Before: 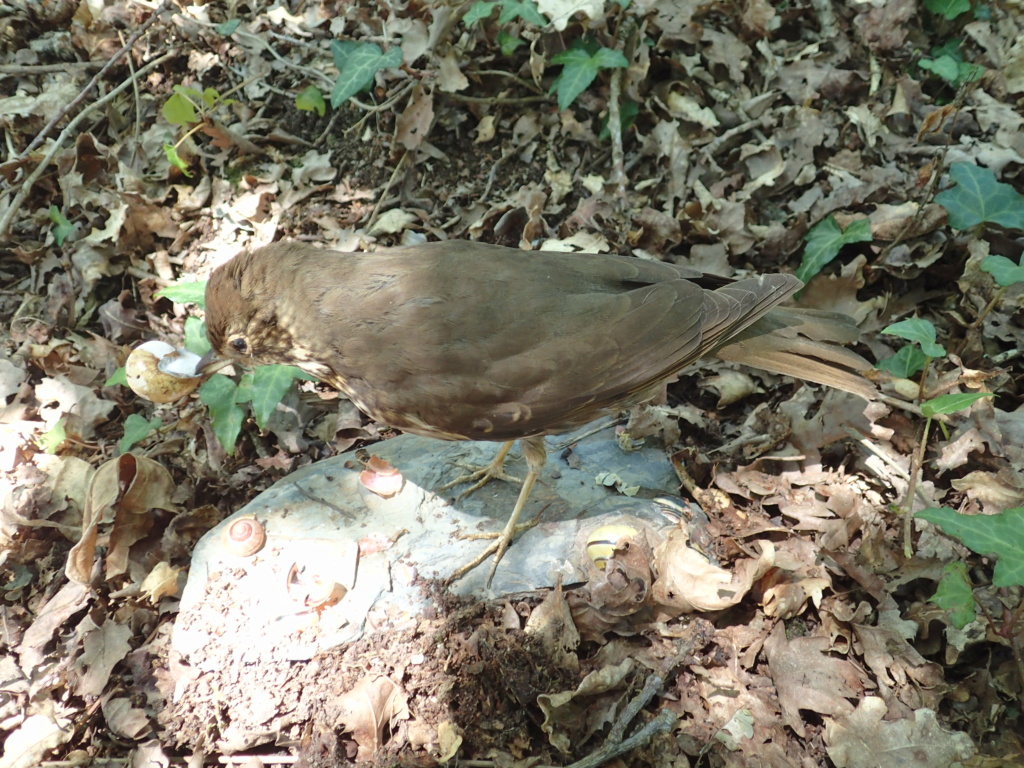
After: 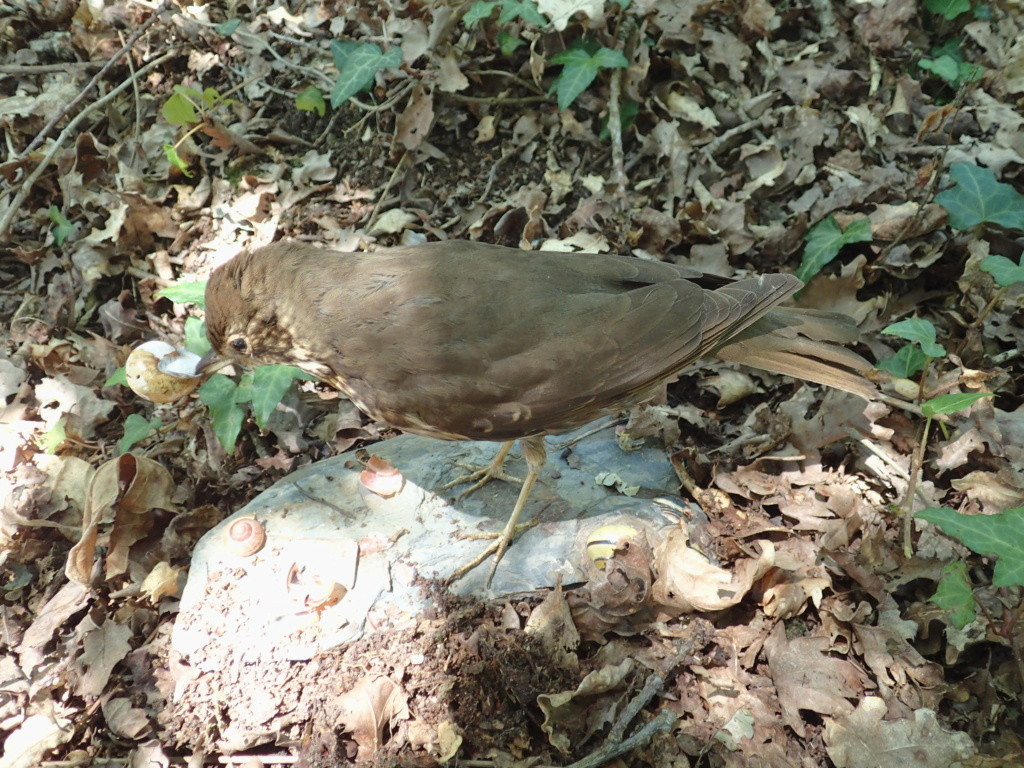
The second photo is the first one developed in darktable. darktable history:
exposure: exposure -0.058 EV, compensate exposure bias true, compensate highlight preservation false
